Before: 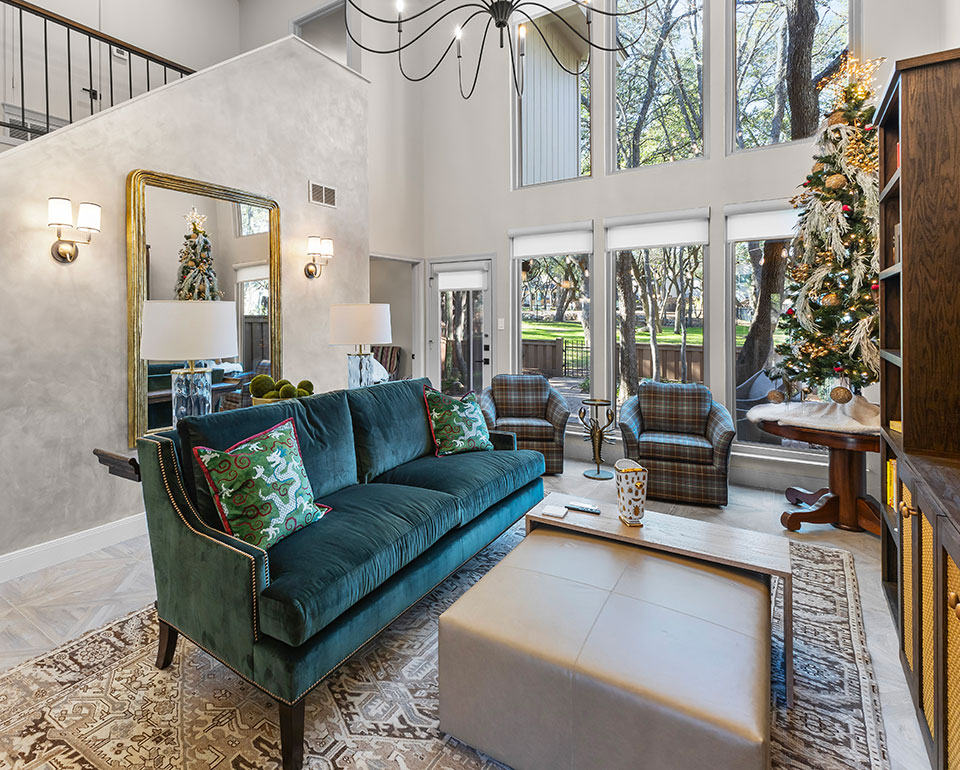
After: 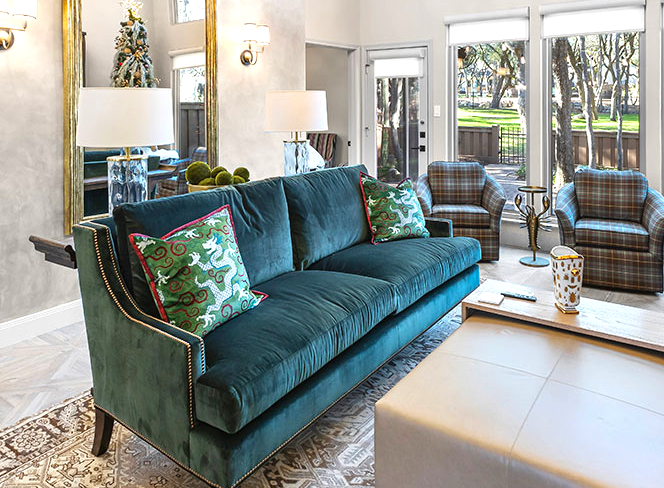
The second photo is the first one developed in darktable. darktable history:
crop: left 6.719%, top 27.689%, right 24.109%, bottom 8.852%
exposure: exposure 0.568 EV, compensate highlight preservation false
